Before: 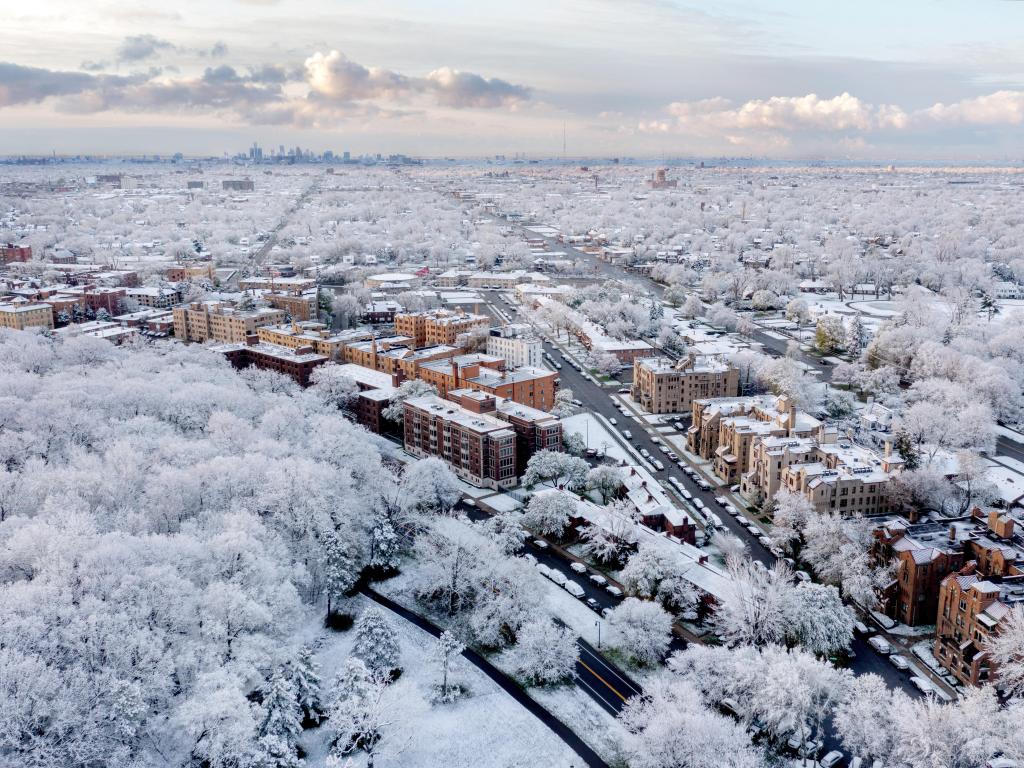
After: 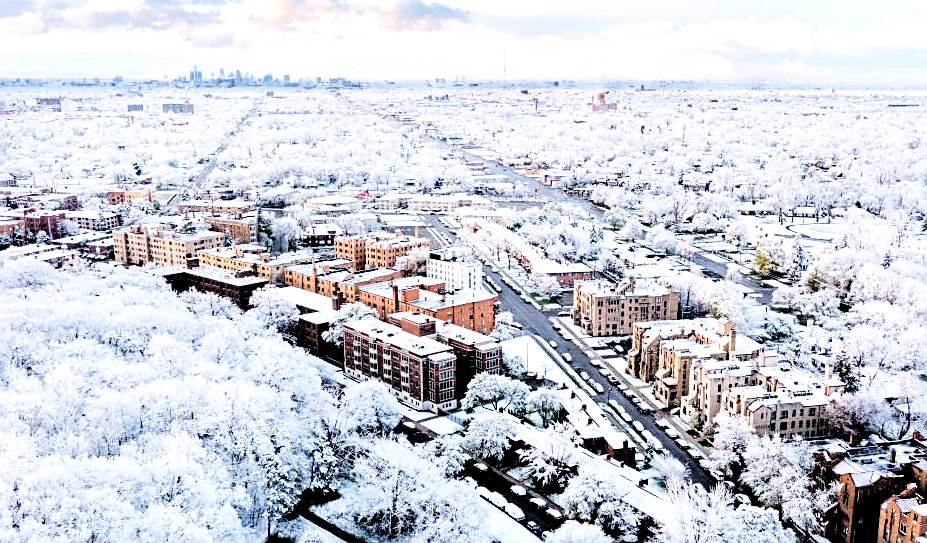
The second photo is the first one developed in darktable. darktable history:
filmic rgb: black relative exposure -5.09 EV, white relative exposure 3.99 EV, hardness 2.89, contrast 1.299, highlights saturation mix -8.81%, iterations of high-quality reconstruction 0
crop: left 5.908%, top 10.071%, right 3.499%, bottom 19.177%
haze removal: compatibility mode true, adaptive false
sharpen: radius 2.758
exposure: black level correction 0, exposure 1.1 EV, compensate exposure bias true, compensate highlight preservation false
velvia: on, module defaults
levels: levels [0.062, 0.494, 0.925]
